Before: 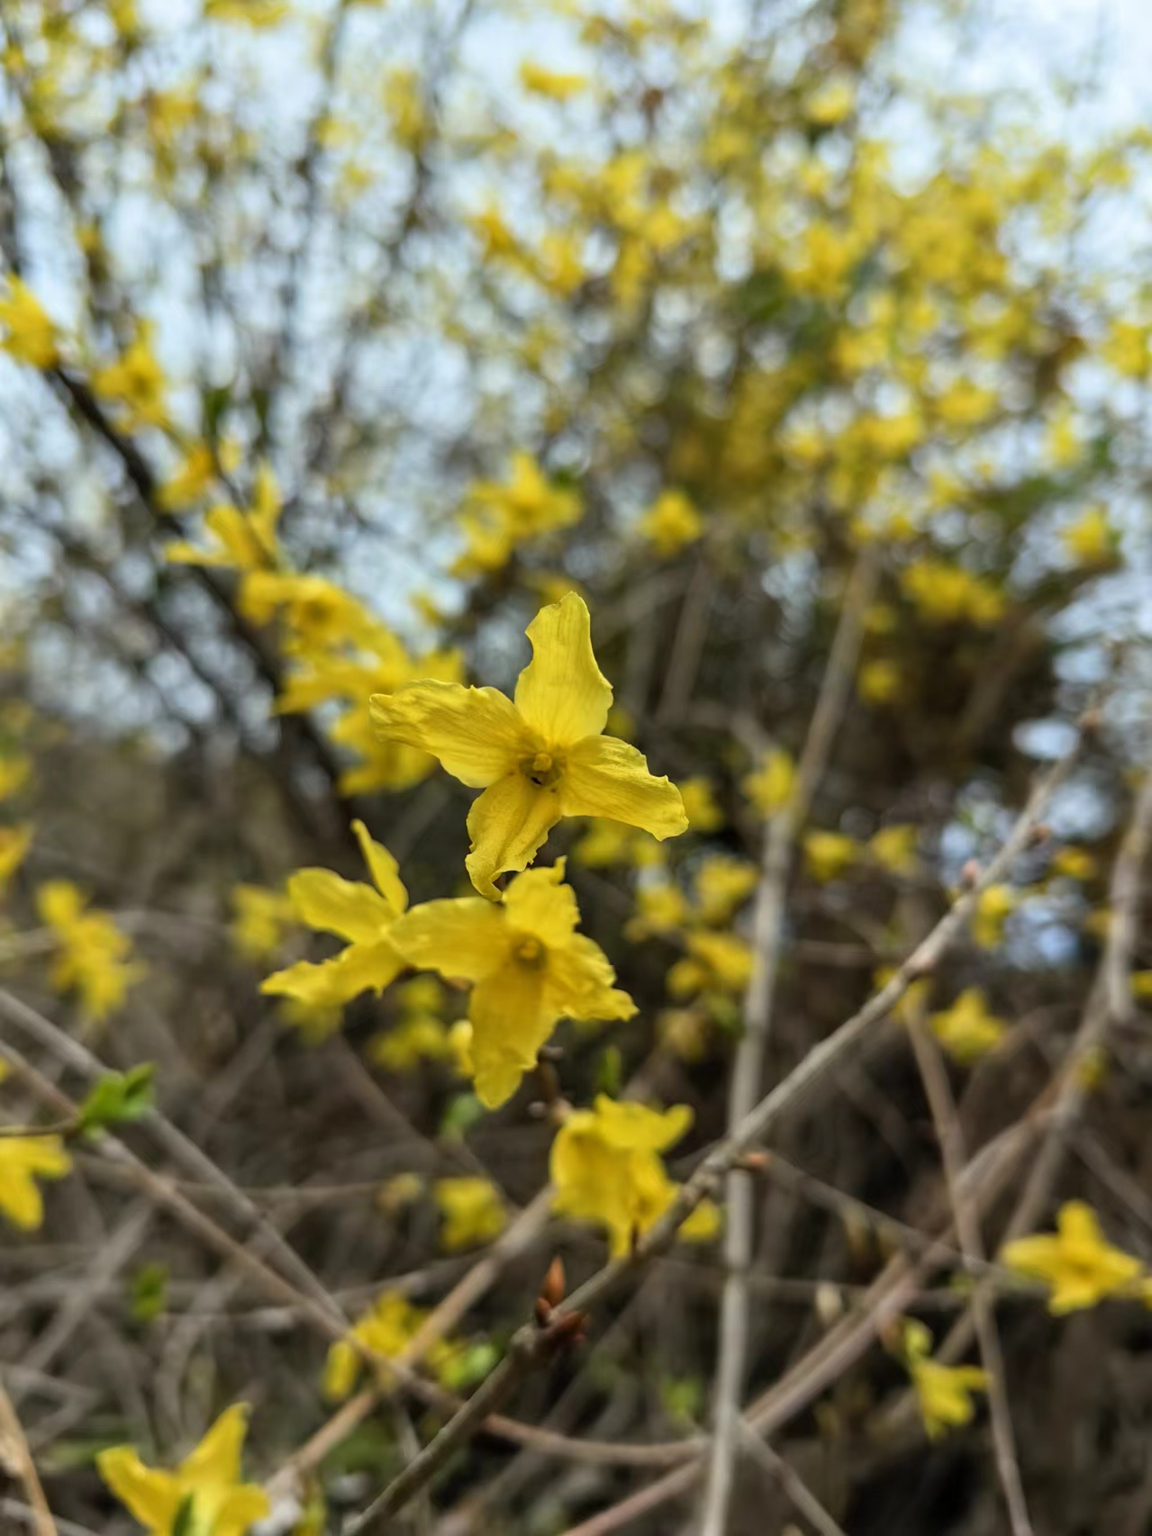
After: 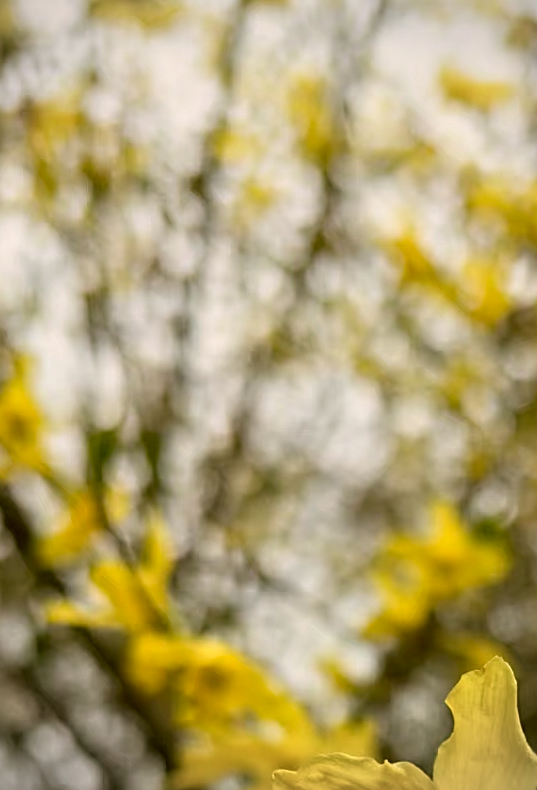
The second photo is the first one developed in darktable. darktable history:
sharpen: on, module defaults
color correction: highlights a* 8.98, highlights b* 15.09, shadows a* -0.49, shadows b* 26.52
color zones: curves: ch0 [(0, 0.5) (0.143, 0.52) (0.286, 0.5) (0.429, 0.5) (0.571, 0.5) (0.714, 0.5) (0.857, 0.5) (1, 0.5)]; ch1 [(0, 0.489) (0.155, 0.45) (0.286, 0.466) (0.429, 0.5) (0.571, 0.5) (0.714, 0.5) (0.857, 0.5) (1, 0.489)]
crop and rotate: left 10.817%, top 0.062%, right 47.194%, bottom 53.626%
vignetting: fall-off radius 60.65%
